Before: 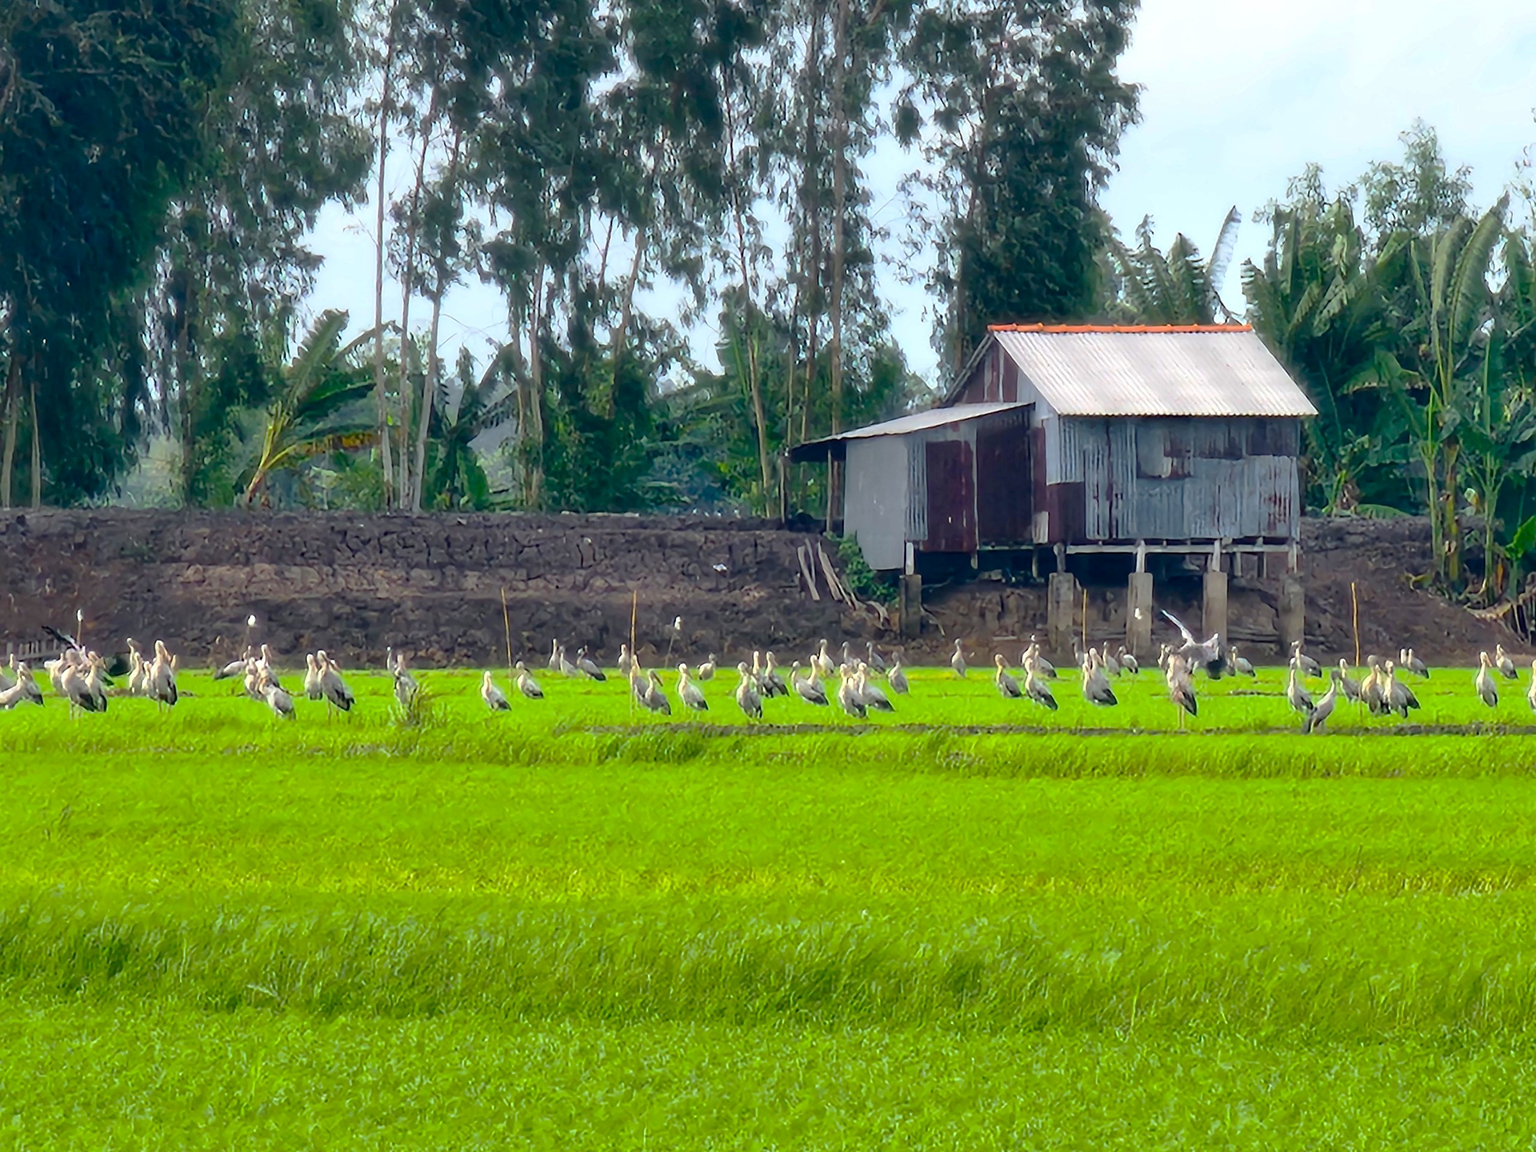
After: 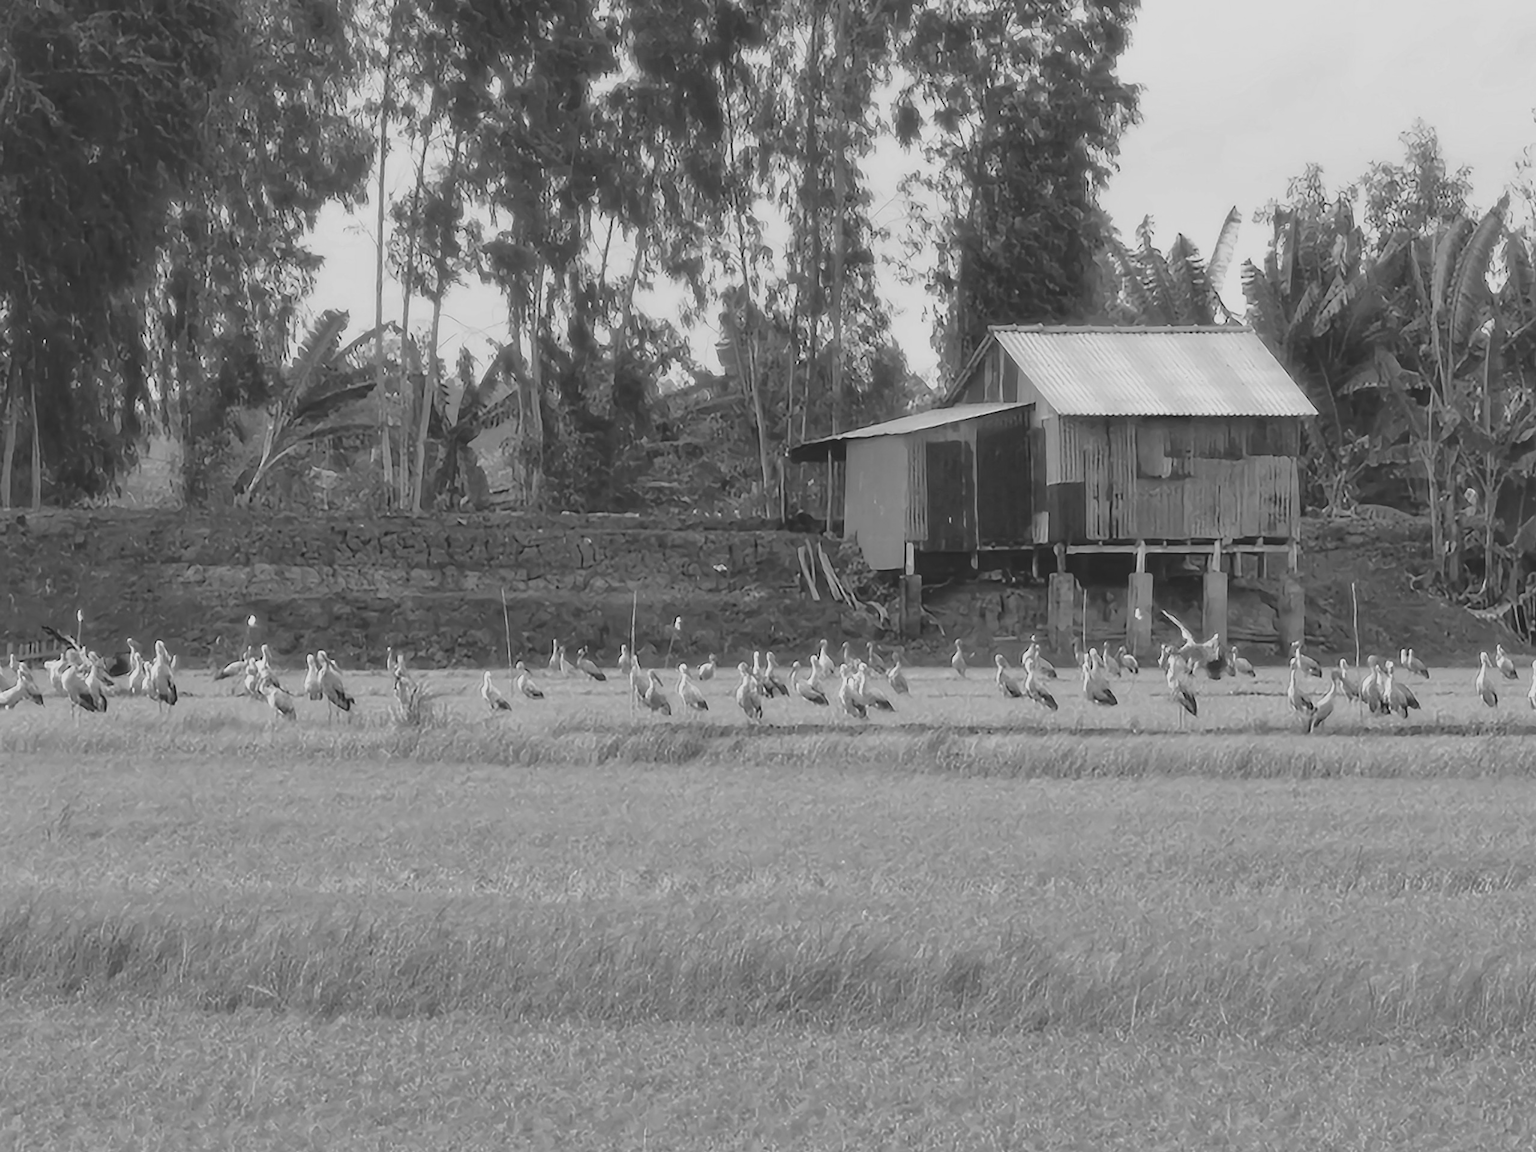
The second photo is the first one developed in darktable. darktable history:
color correction: highlights a* -4.73, highlights b* 5.06, saturation 0.97
contrast brightness saturation: contrast -0.26, saturation -0.43
monochrome: on, module defaults
